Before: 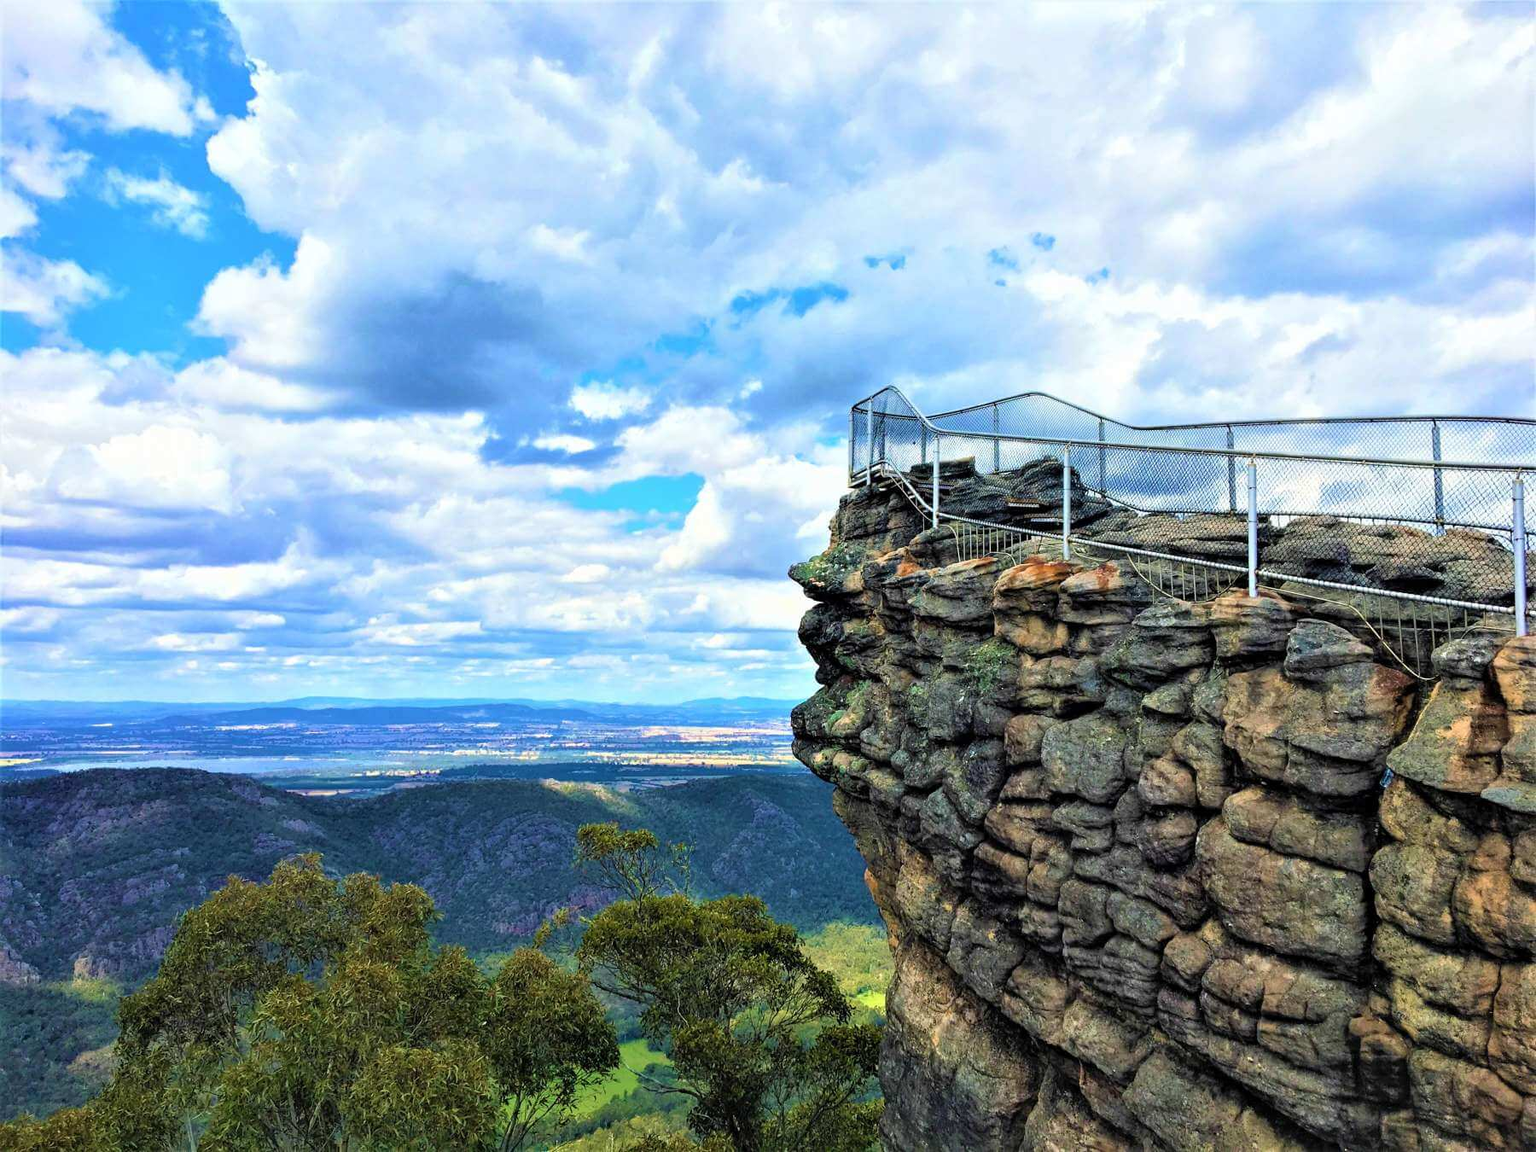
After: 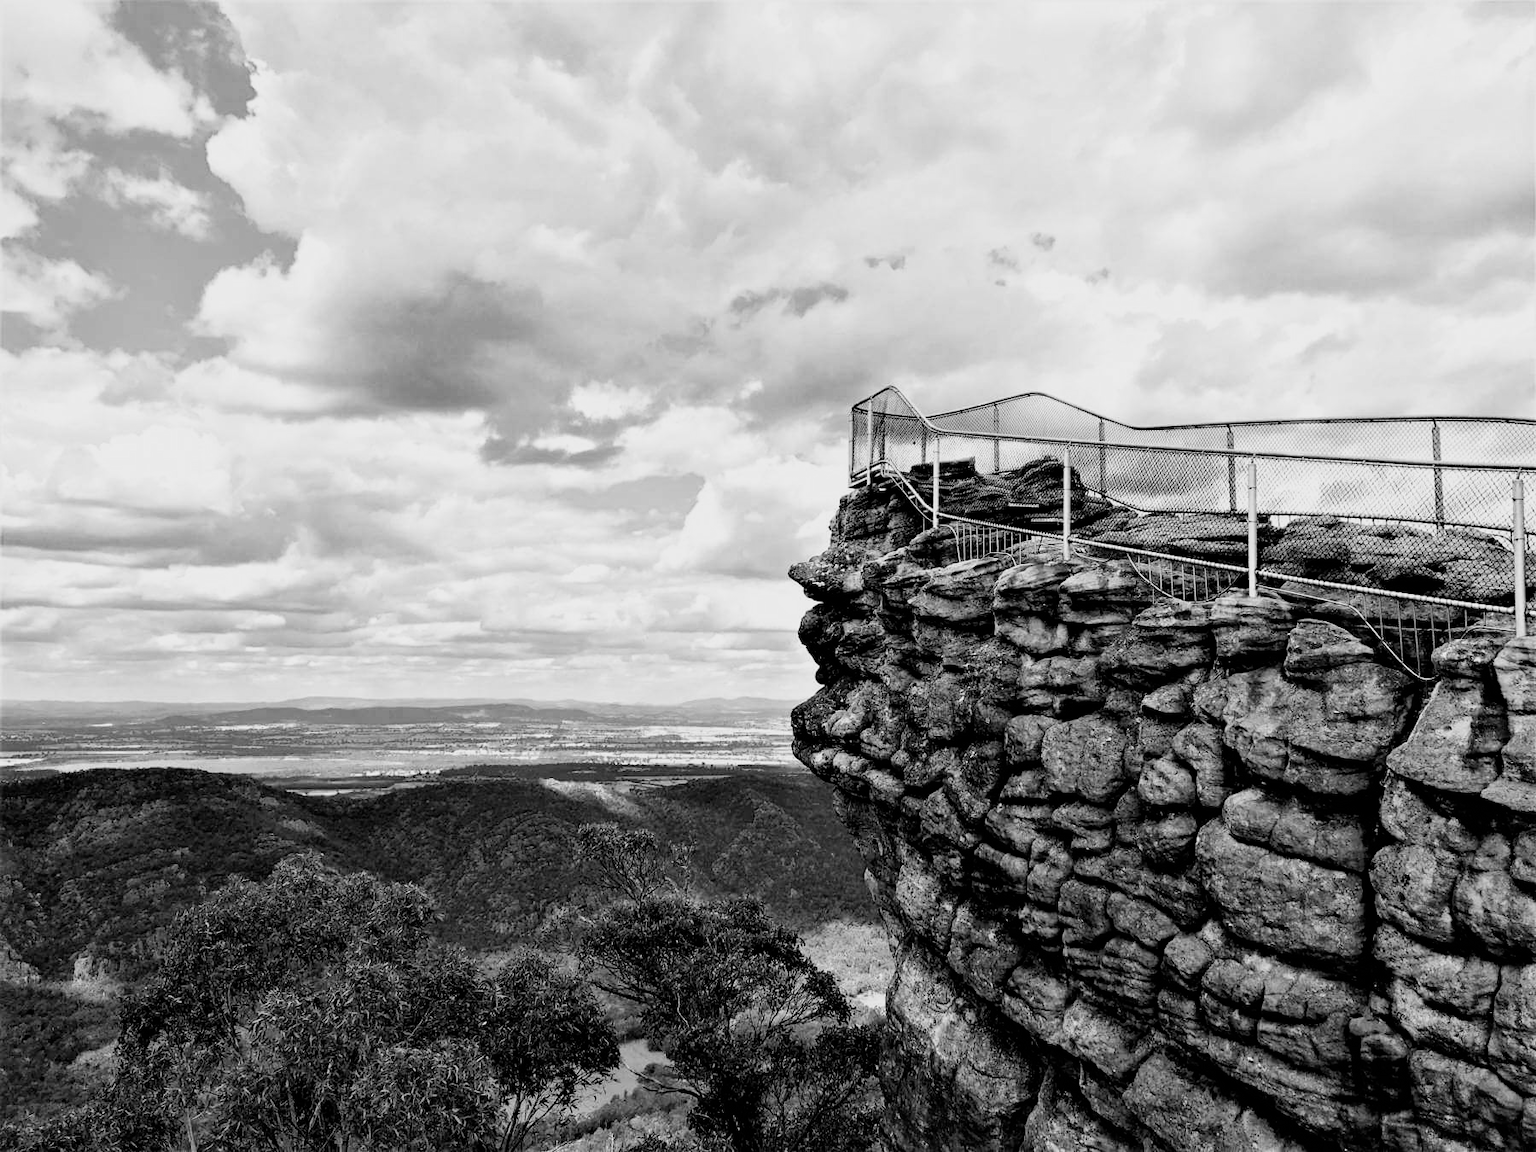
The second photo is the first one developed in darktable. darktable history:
filmic rgb: black relative exposure -5.09 EV, white relative exposure 3.49 EV, hardness 3.17, contrast 1.387, highlights saturation mix -49.02%, add noise in highlights 0.002, preserve chrominance no, color science v3 (2019), use custom middle-gray values true, contrast in highlights soft
